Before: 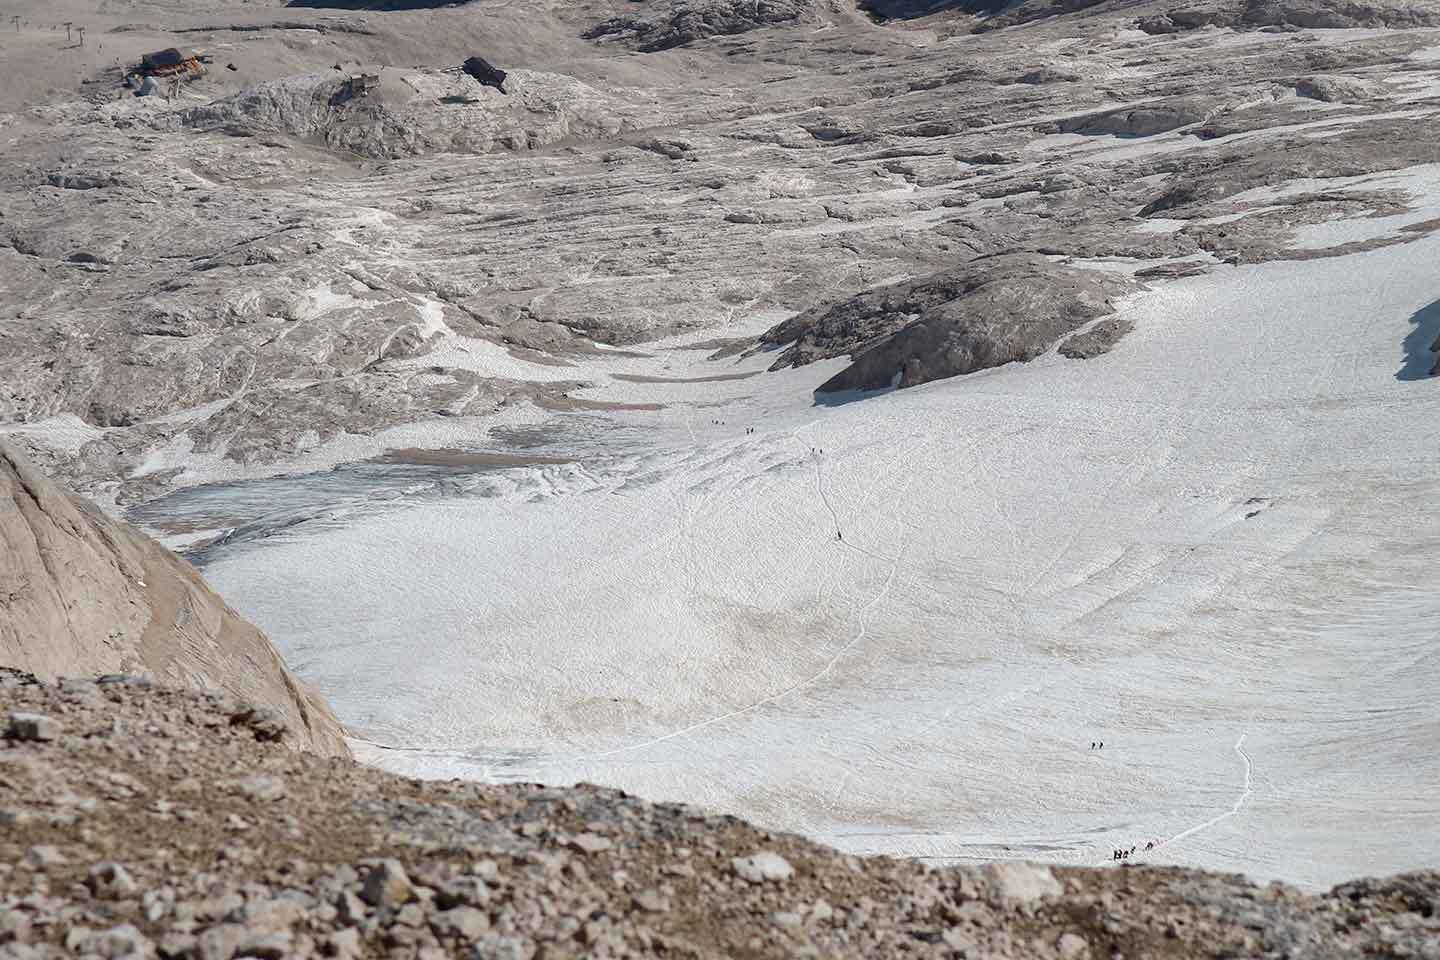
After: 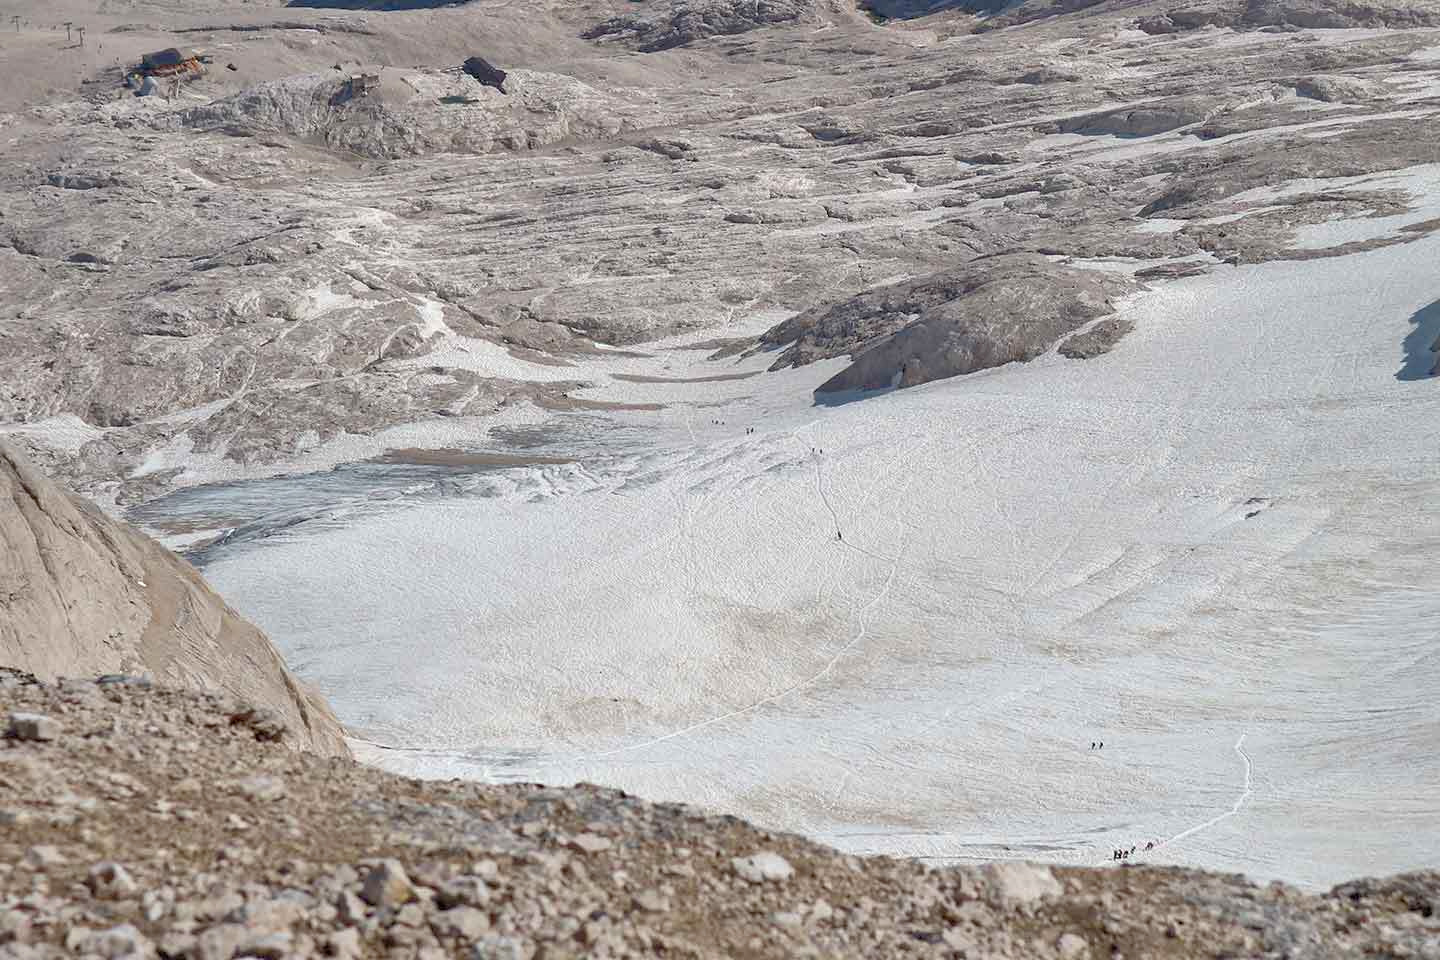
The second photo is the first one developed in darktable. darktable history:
tone equalizer: -7 EV 0.146 EV, -6 EV 0.572 EV, -5 EV 1.14 EV, -4 EV 1.34 EV, -3 EV 1.12 EV, -2 EV 0.6 EV, -1 EV 0.161 EV
